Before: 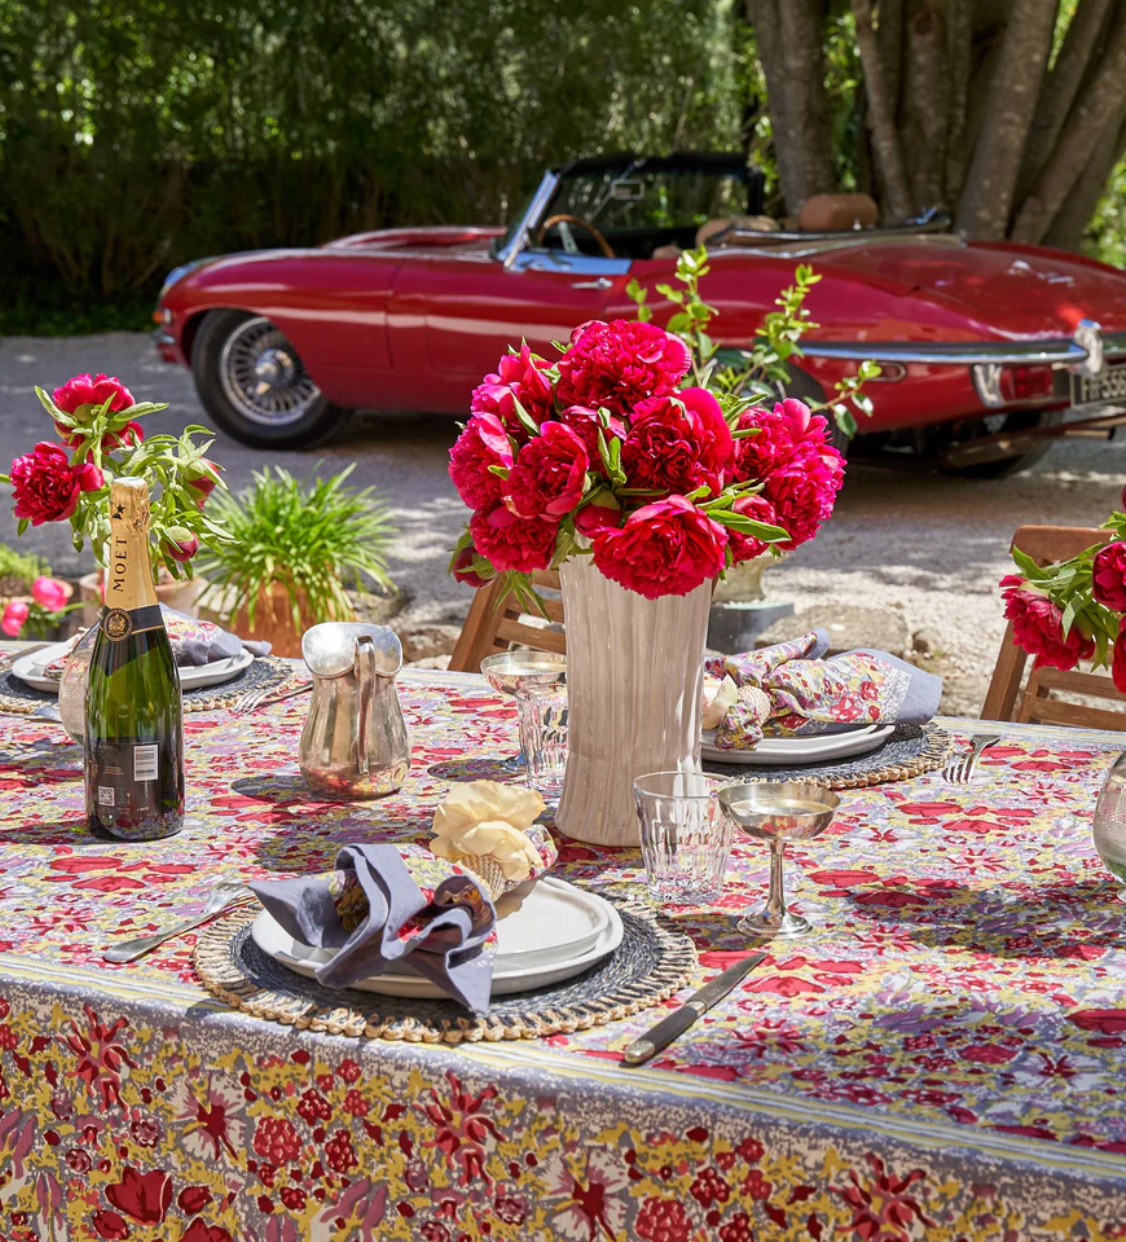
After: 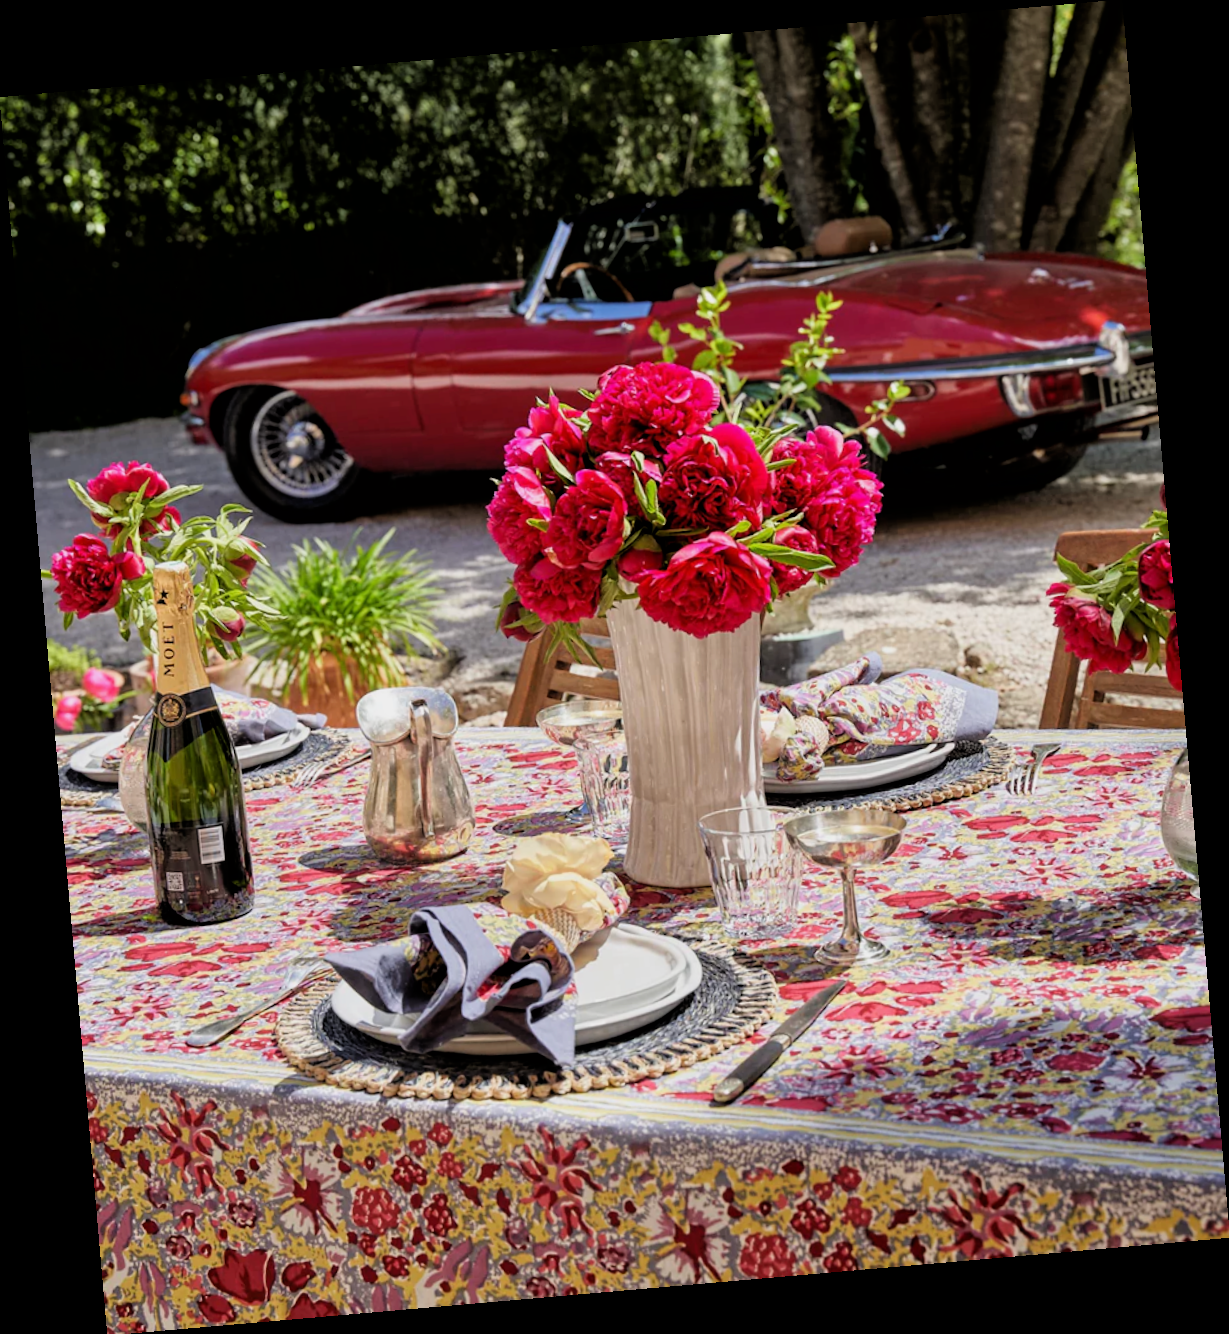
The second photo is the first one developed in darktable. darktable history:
white balance: emerald 1
rotate and perspective: rotation -4.98°, automatic cropping off
filmic rgb: black relative exposure -3.92 EV, white relative exposure 3.14 EV, hardness 2.87
